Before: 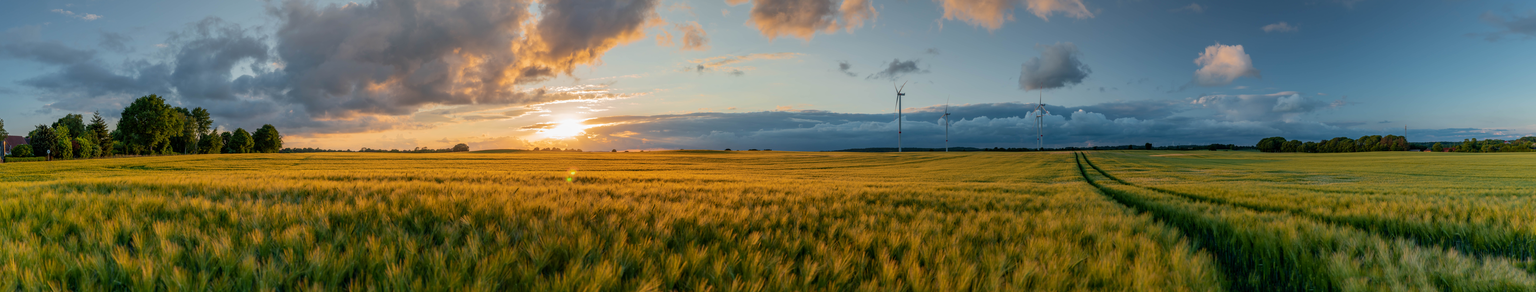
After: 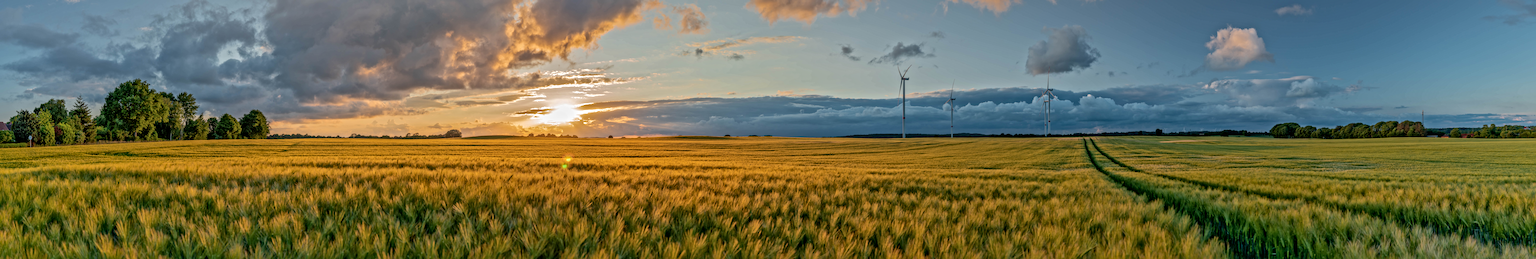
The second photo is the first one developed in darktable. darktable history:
shadows and highlights: on, module defaults
local contrast: mode bilateral grid, contrast 20, coarseness 51, detail 162%, midtone range 0.2
crop: left 1.27%, top 6.146%, right 1.267%, bottom 7.097%
